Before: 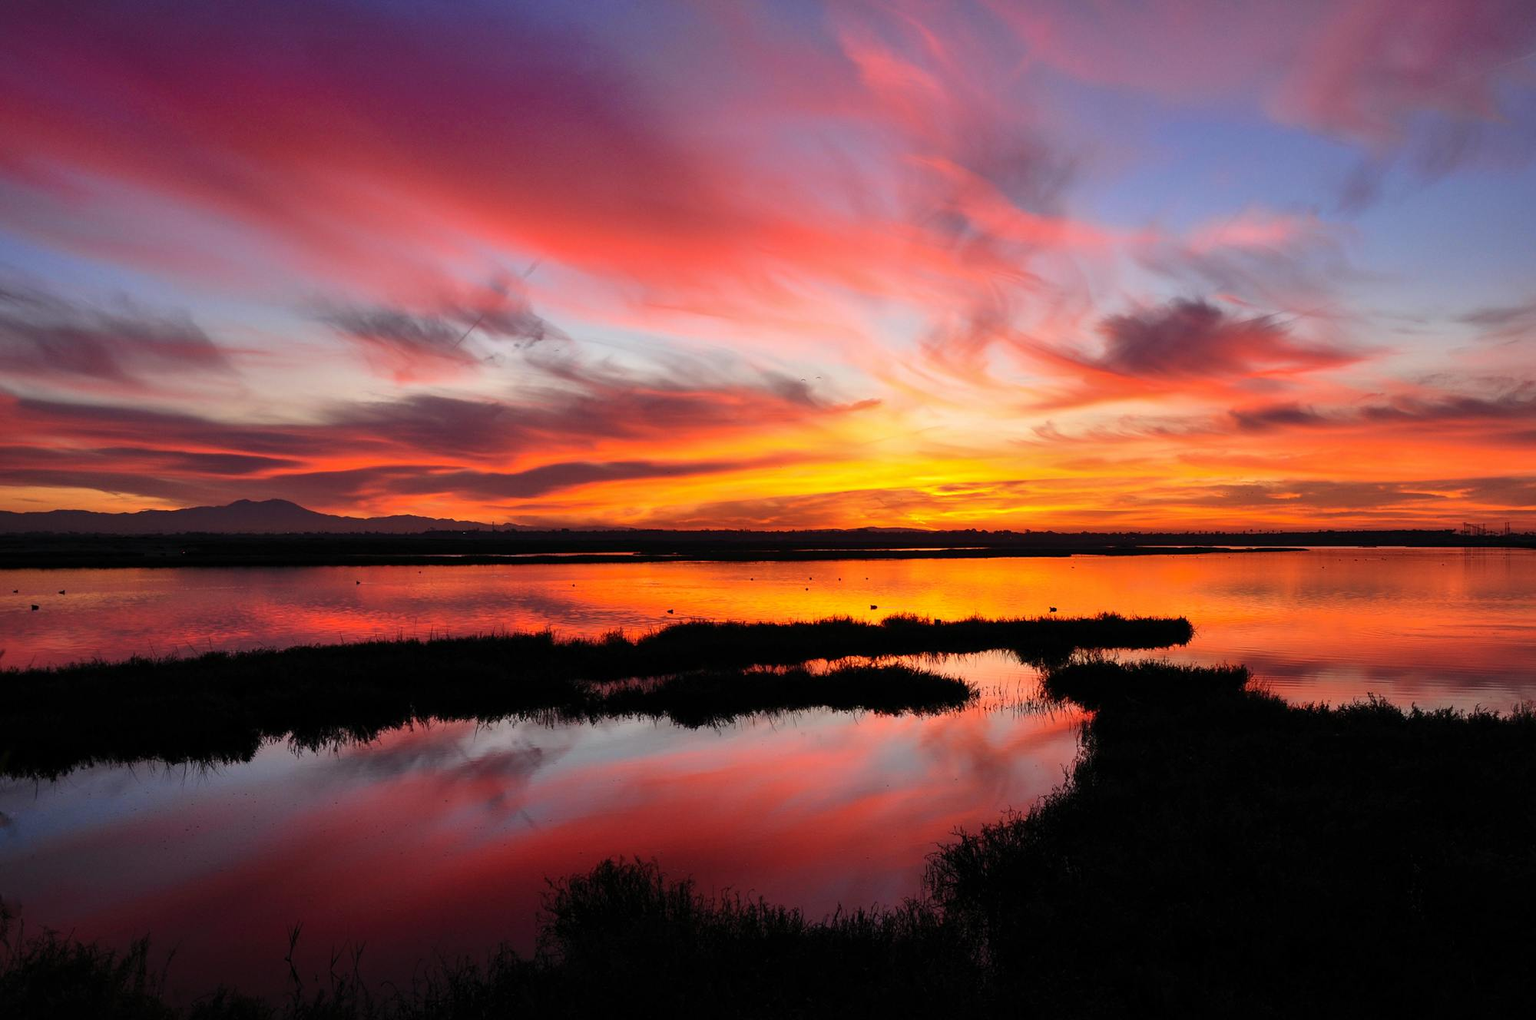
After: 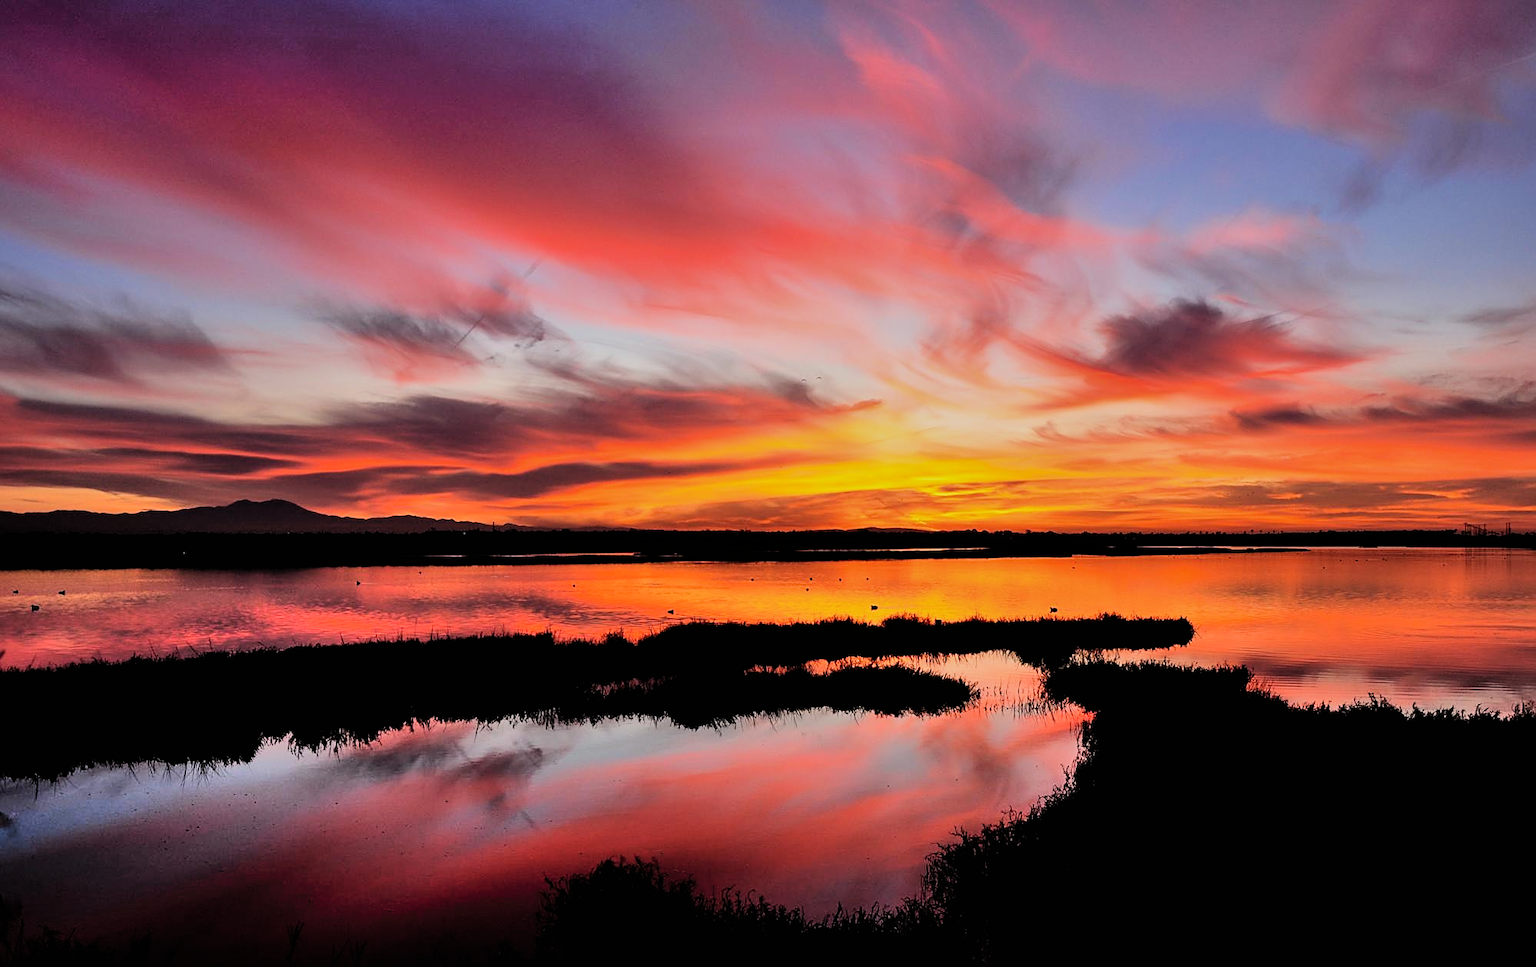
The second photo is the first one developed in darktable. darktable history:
sharpen: on, module defaults
shadows and highlights: shadows 52.51, soften with gaussian
crop and rotate: top 0.006%, bottom 5.173%
filmic rgb: black relative exposure -5.13 EV, white relative exposure 3.98 EV, hardness 2.88, contrast 1.299
